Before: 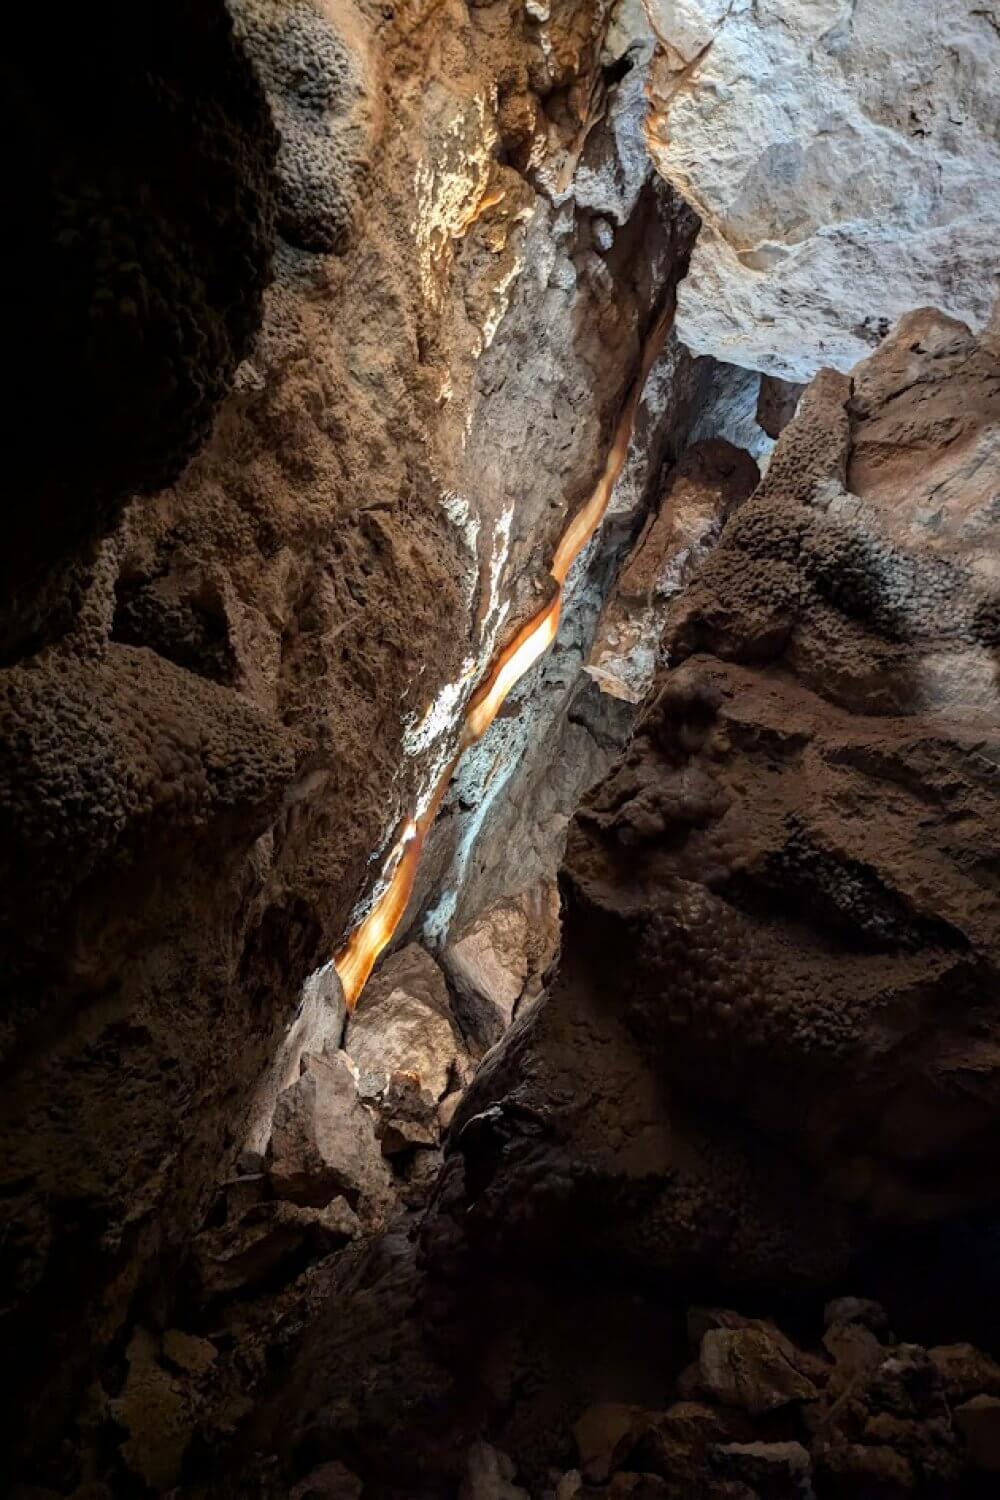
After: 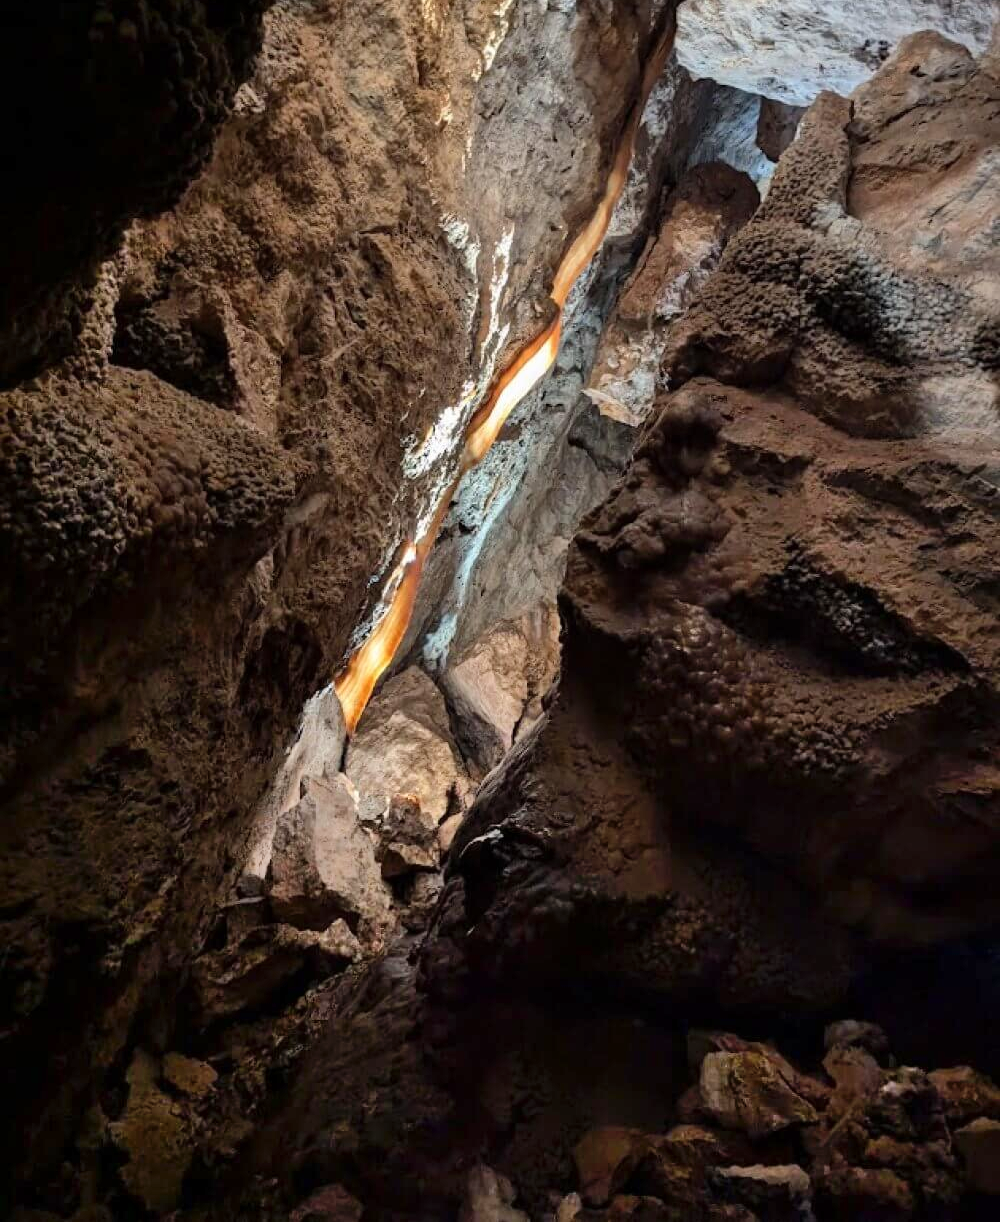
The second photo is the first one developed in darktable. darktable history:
shadows and highlights: soften with gaussian
crop and rotate: top 18.507%
